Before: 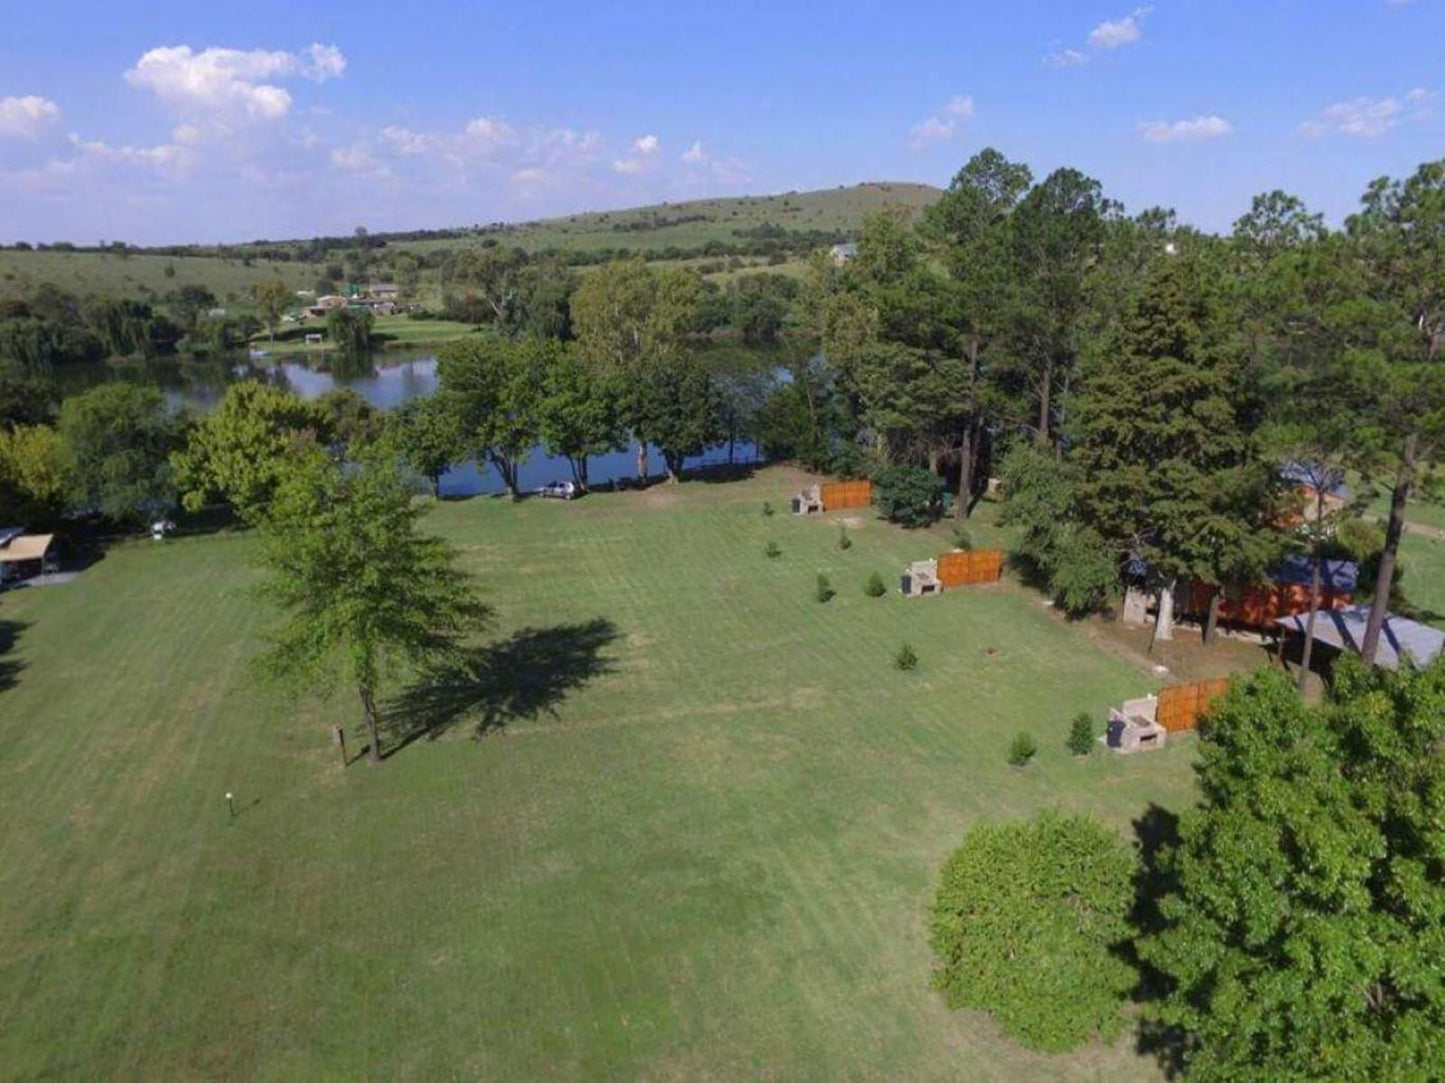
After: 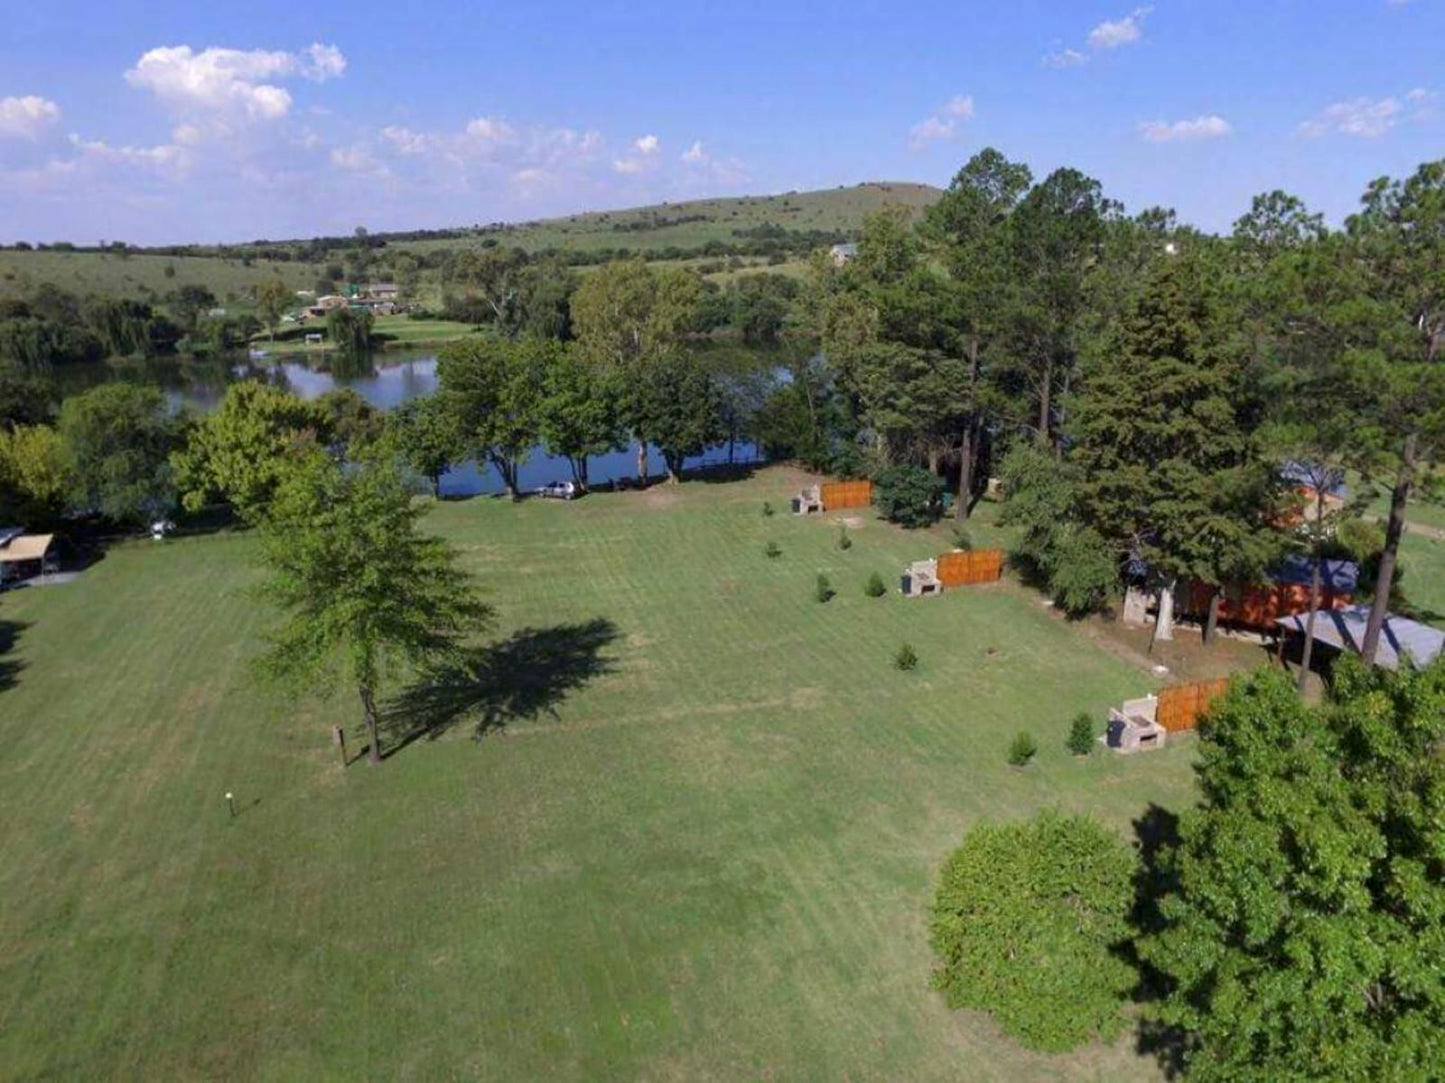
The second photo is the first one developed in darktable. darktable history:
contrast equalizer: y [[0.524 ×6], [0.512 ×6], [0.379 ×6], [0 ×6], [0 ×6]]
